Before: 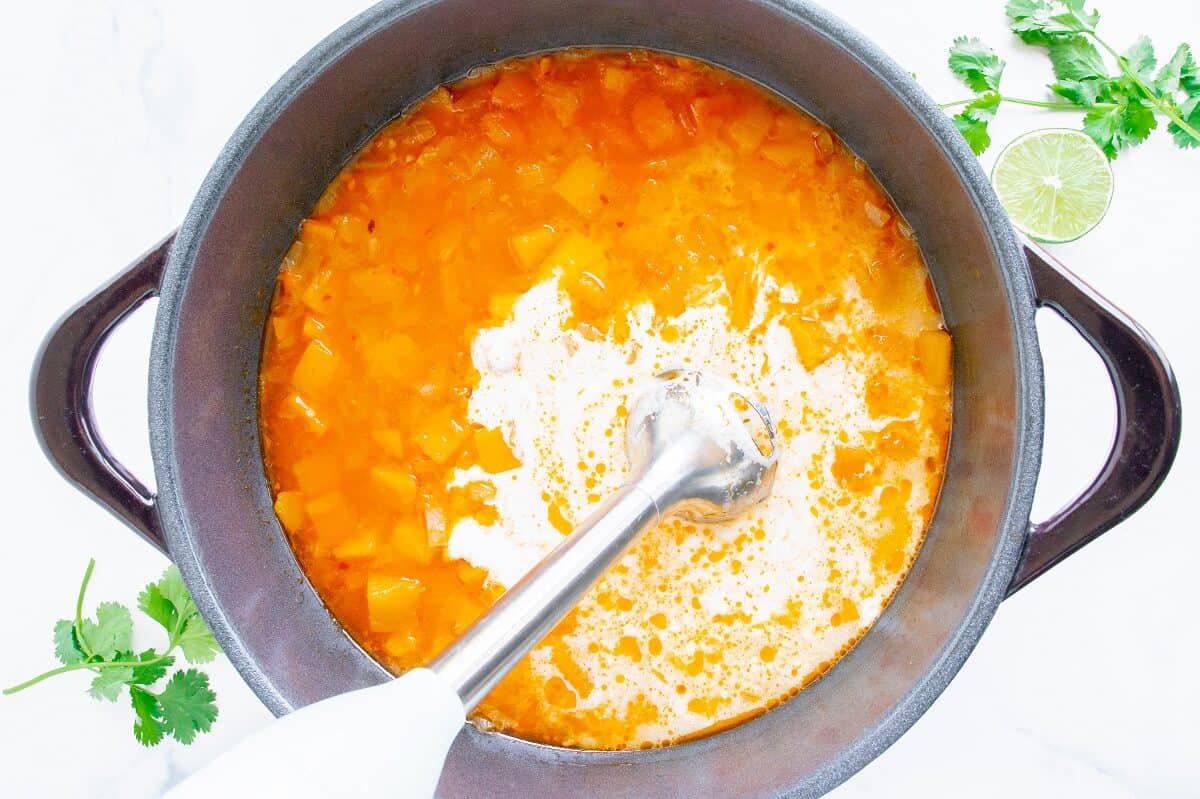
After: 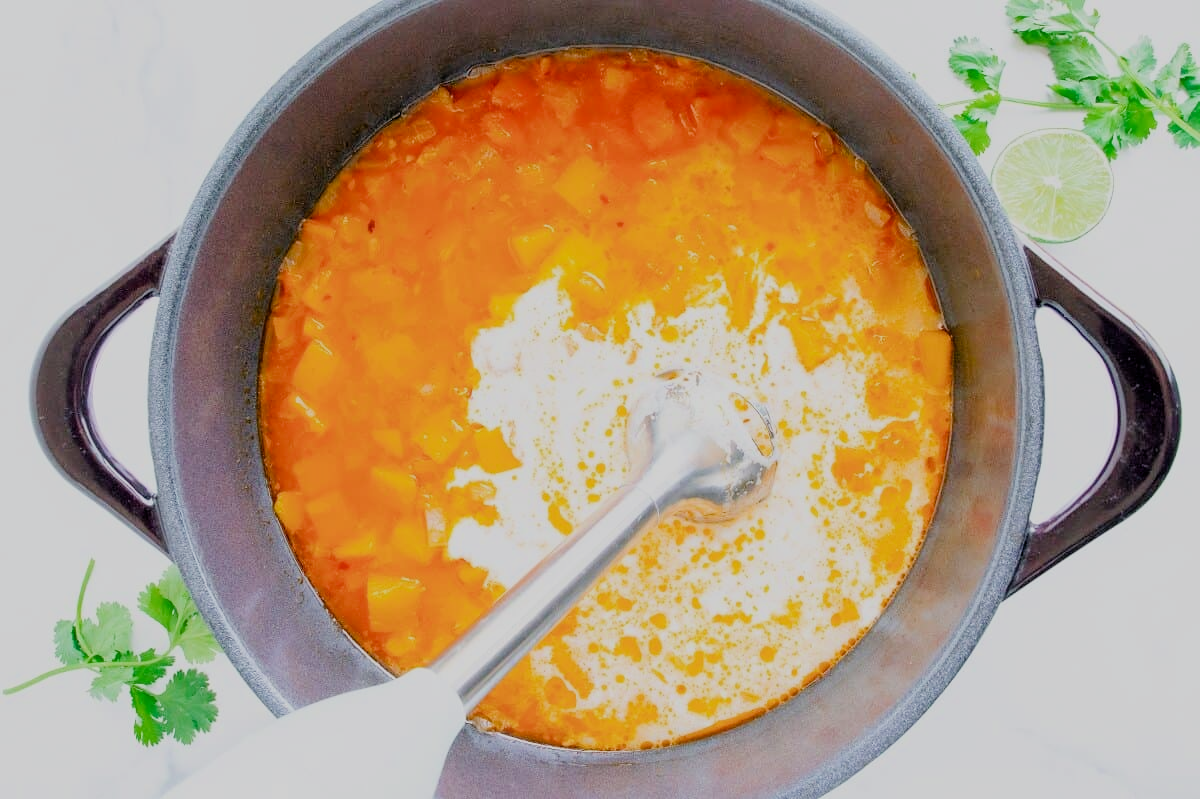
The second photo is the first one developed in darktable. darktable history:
exposure: black level correction 0.007, compensate highlight preservation false
filmic rgb: black relative exposure -7.24 EV, white relative exposure 5.08 EV, threshold 5.97 EV, hardness 3.19, enable highlight reconstruction true
